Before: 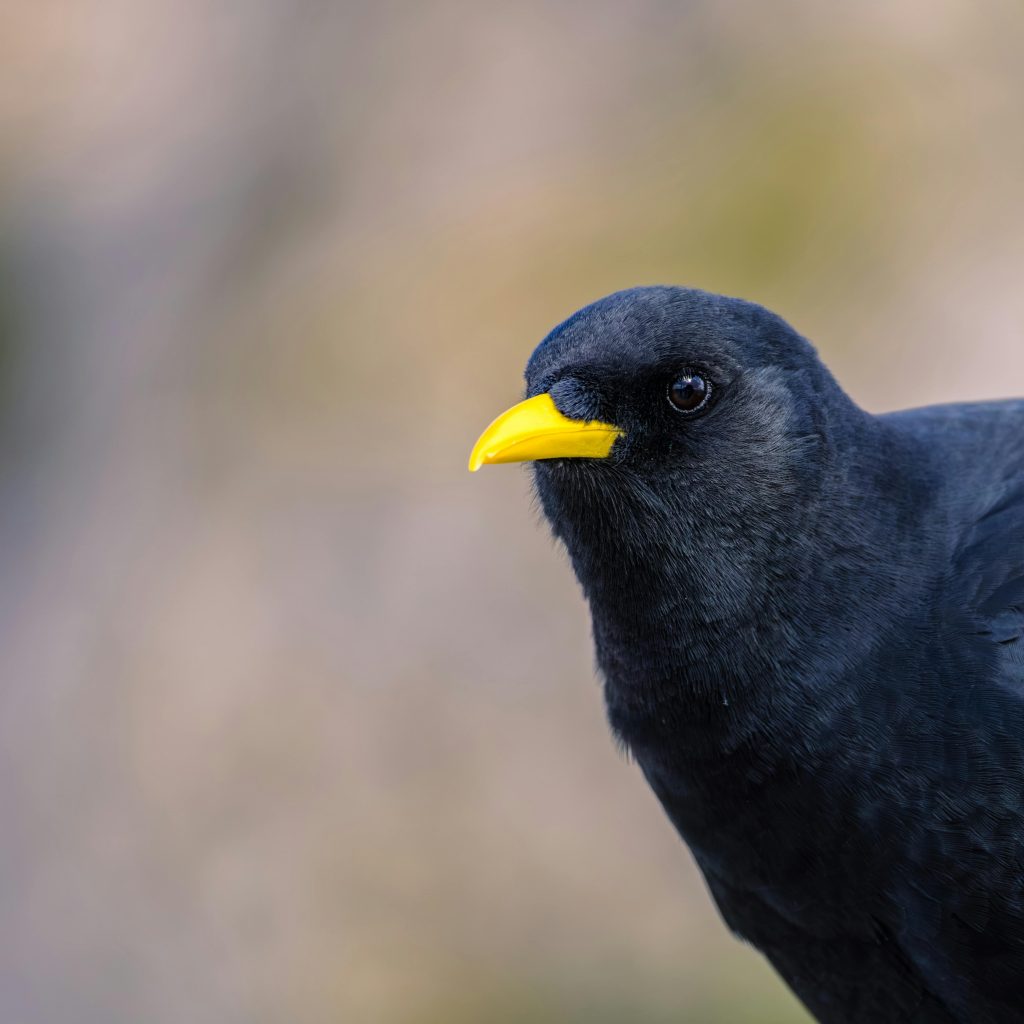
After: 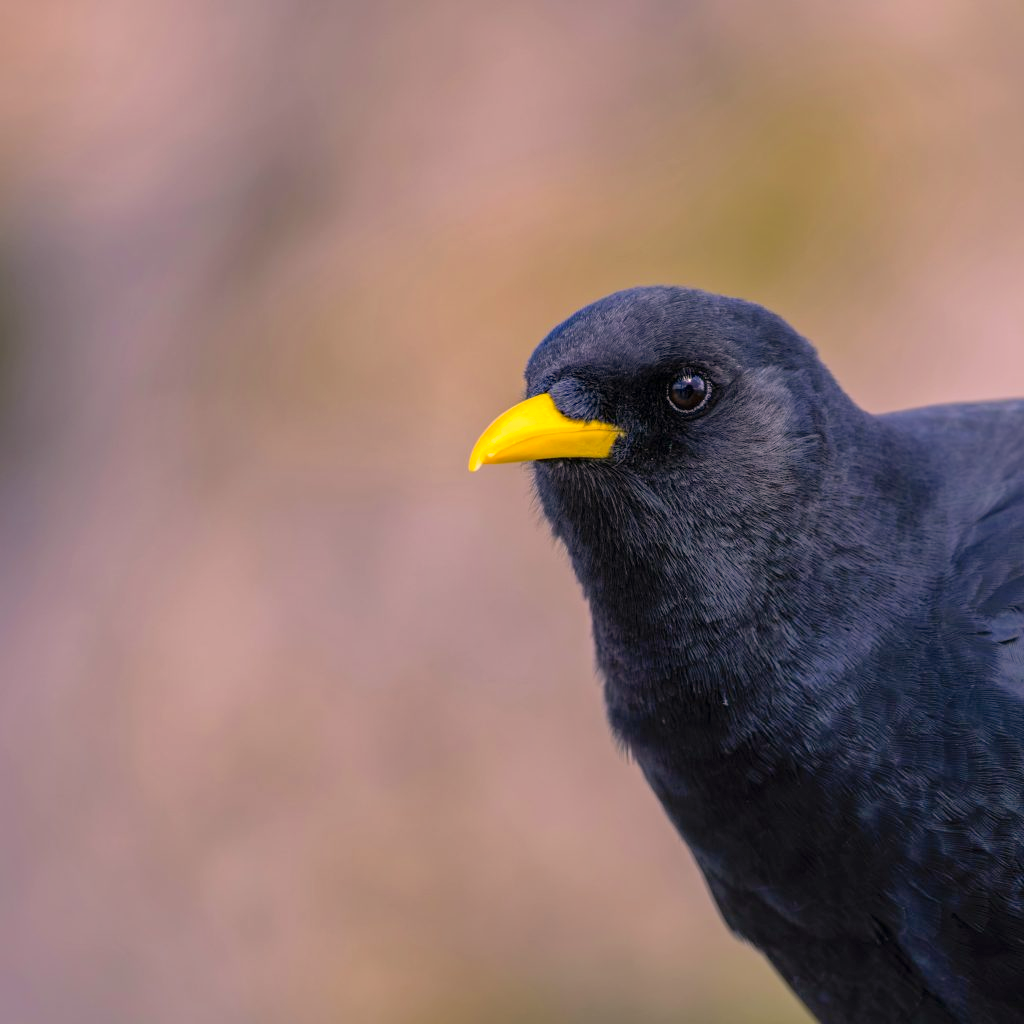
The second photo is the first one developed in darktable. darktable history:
shadows and highlights: on, module defaults
color correction: highlights a* 14.52, highlights b* 4.84
